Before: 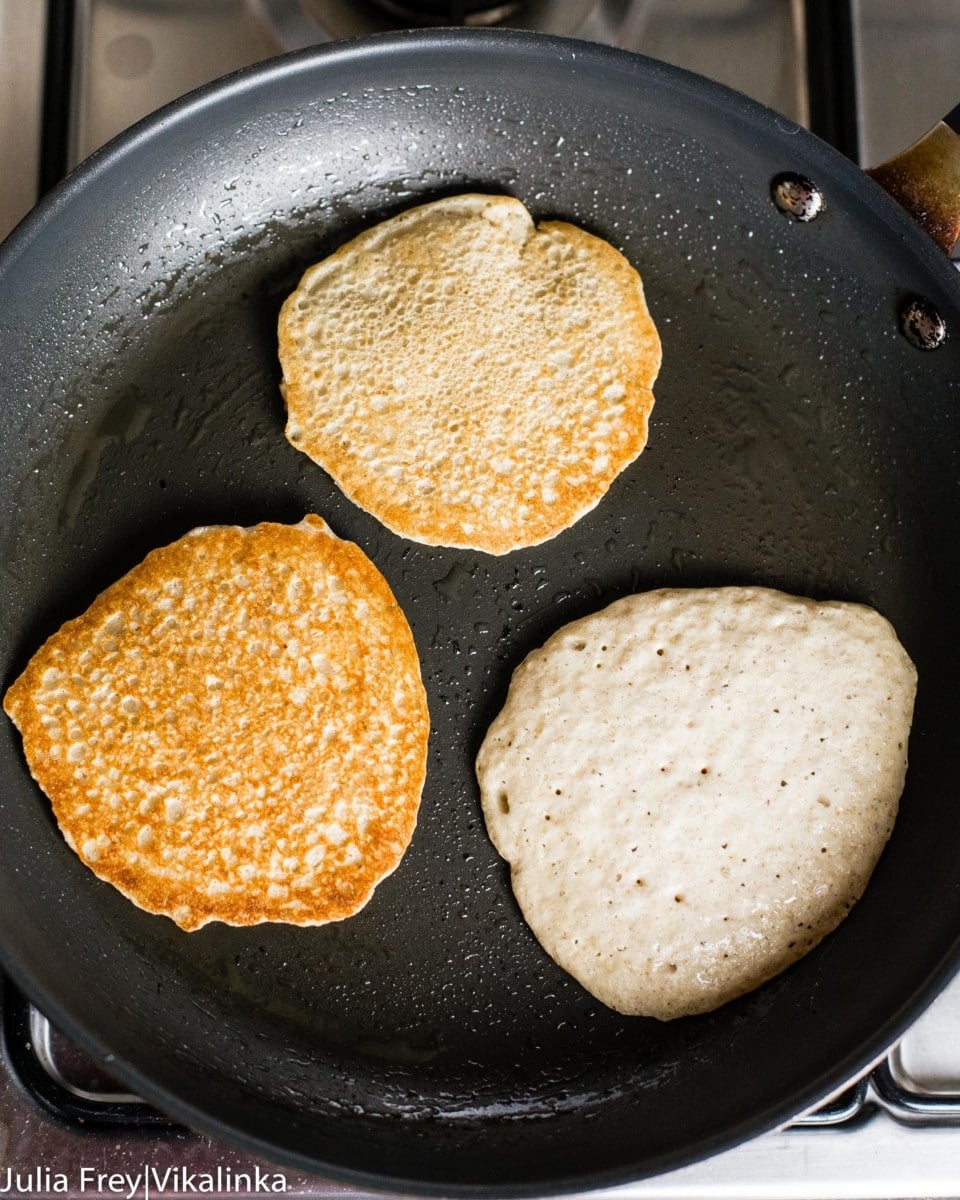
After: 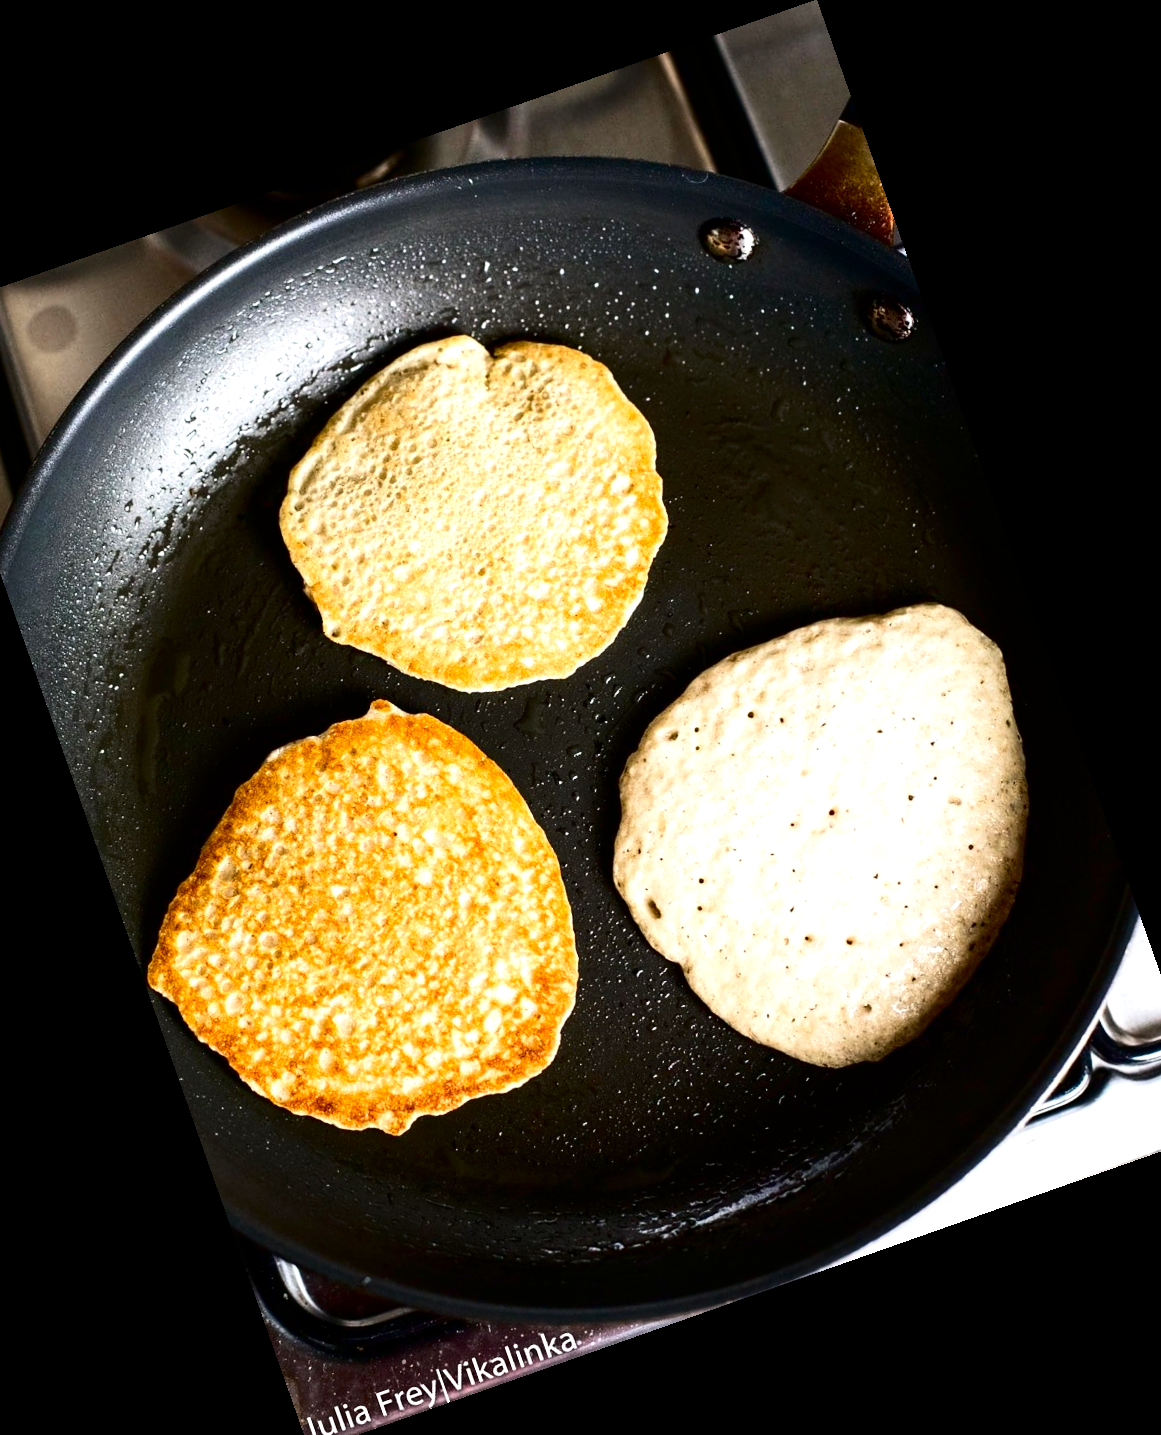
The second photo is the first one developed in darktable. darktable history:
color calibration: illuminant same as pipeline (D50), x 0.346, y 0.359, temperature 5002.42 K
exposure: exposure 0.6 EV, compensate highlight preservation false
contrast brightness saturation: contrast 0.24, brightness -0.24, saturation 0.14
crop and rotate: angle 19.43°, left 6.812%, right 4.125%, bottom 1.087%
